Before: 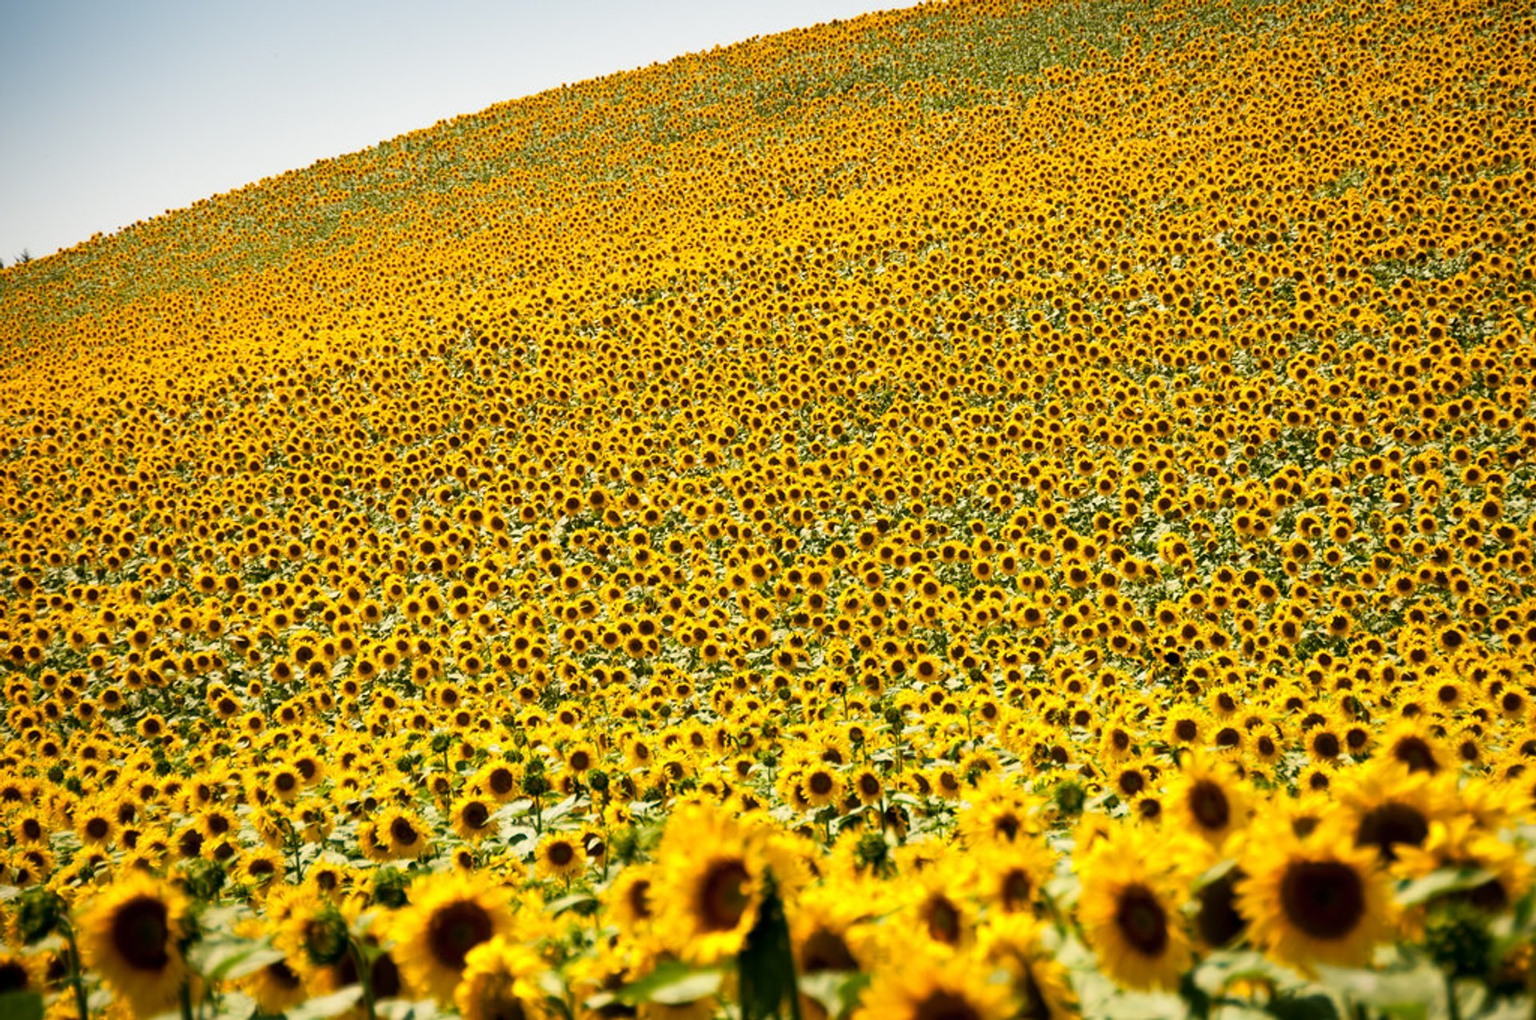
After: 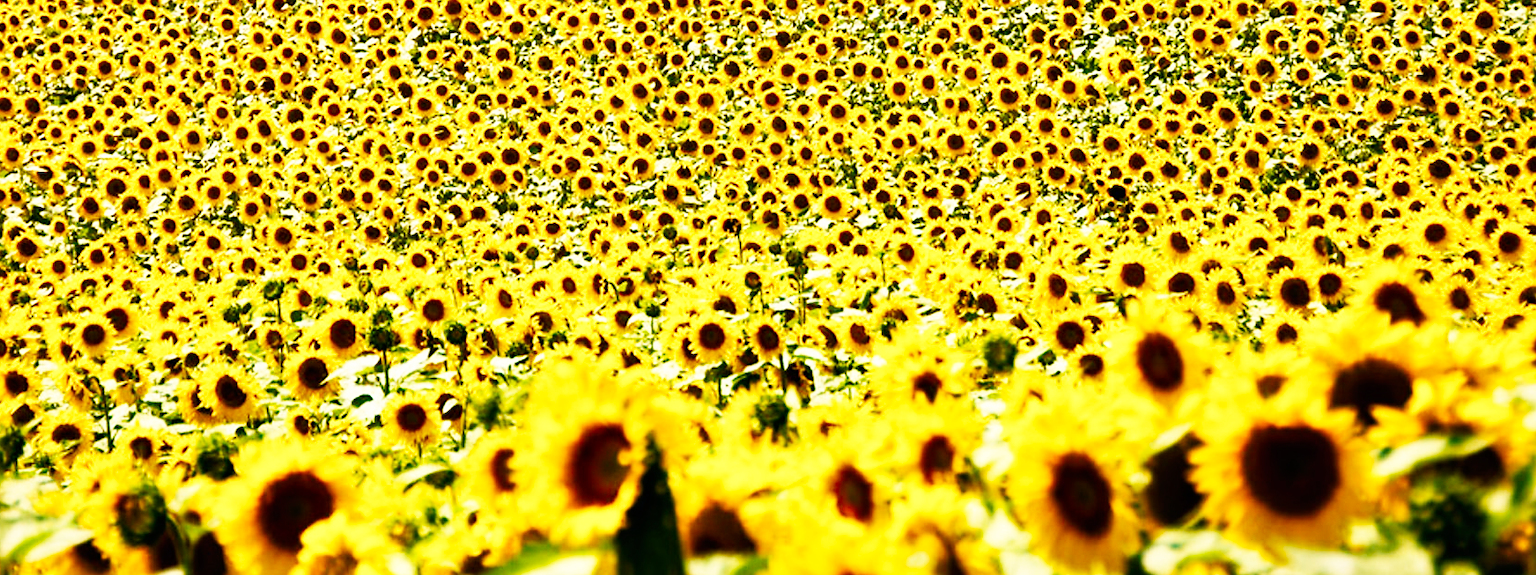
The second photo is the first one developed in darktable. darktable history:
shadows and highlights: shadows 47.21, highlights -42.3, soften with gaussian
base curve: curves: ch0 [(0, 0) (0.007, 0.004) (0.027, 0.03) (0.046, 0.07) (0.207, 0.54) (0.442, 0.872) (0.673, 0.972) (1, 1)], preserve colors none
crop and rotate: left 13.311%, top 48.287%, bottom 2.784%
sharpen: radius 1.469, amount 0.391, threshold 1.2
